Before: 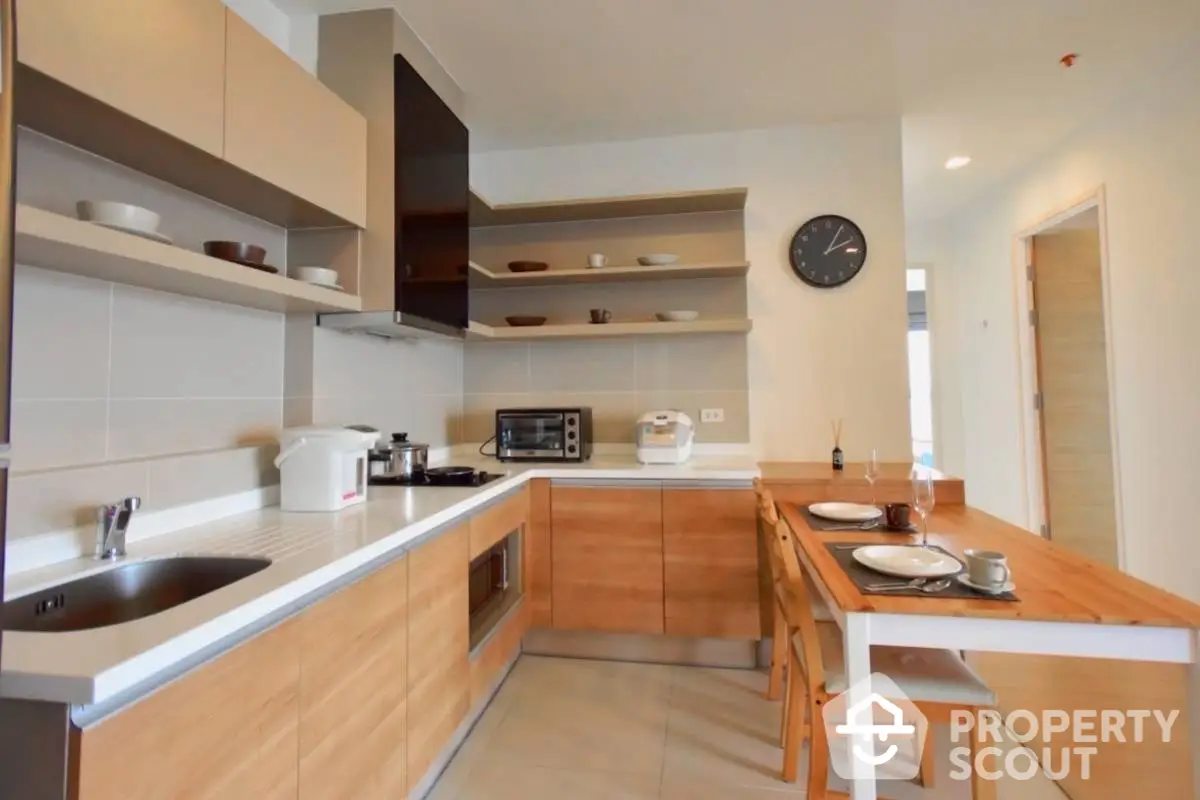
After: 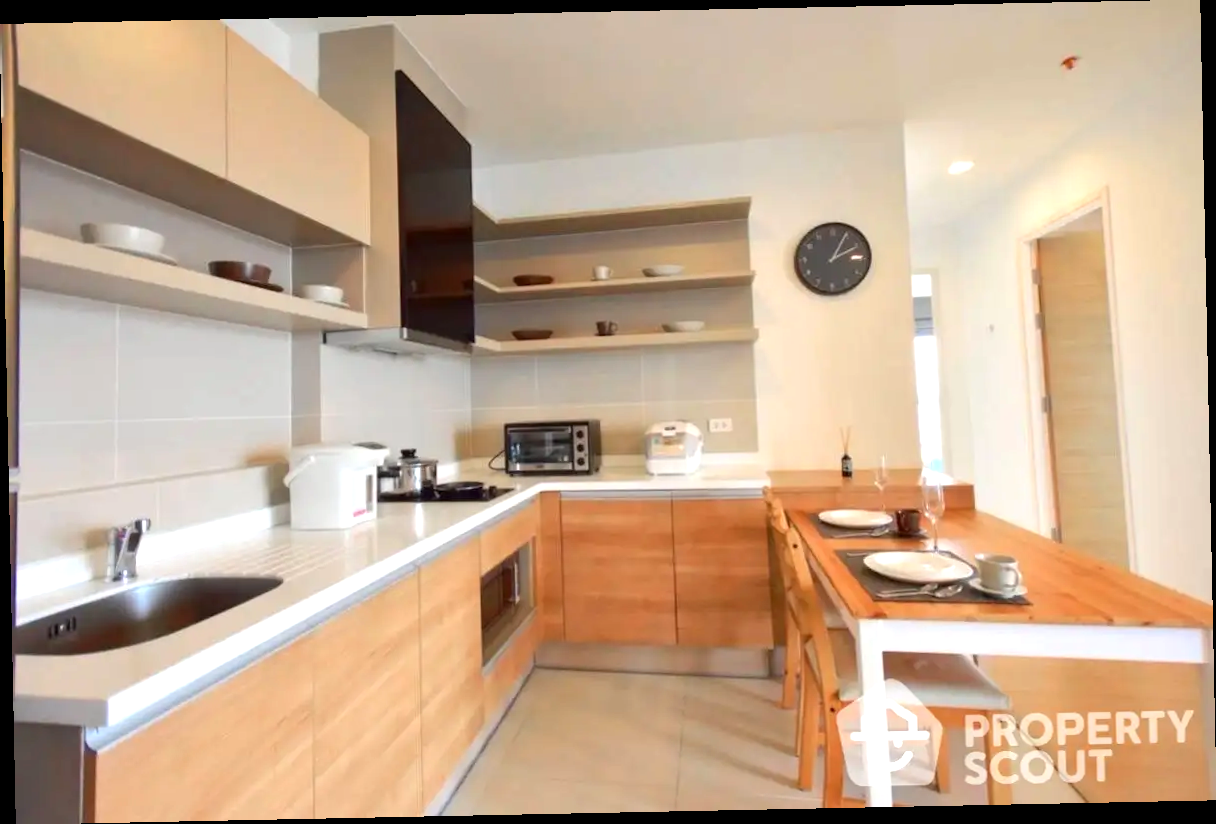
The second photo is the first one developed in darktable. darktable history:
rotate and perspective: rotation -1.17°, automatic cropping off
exposure: exposure 0.556 EV, compensate highlight preservation false
